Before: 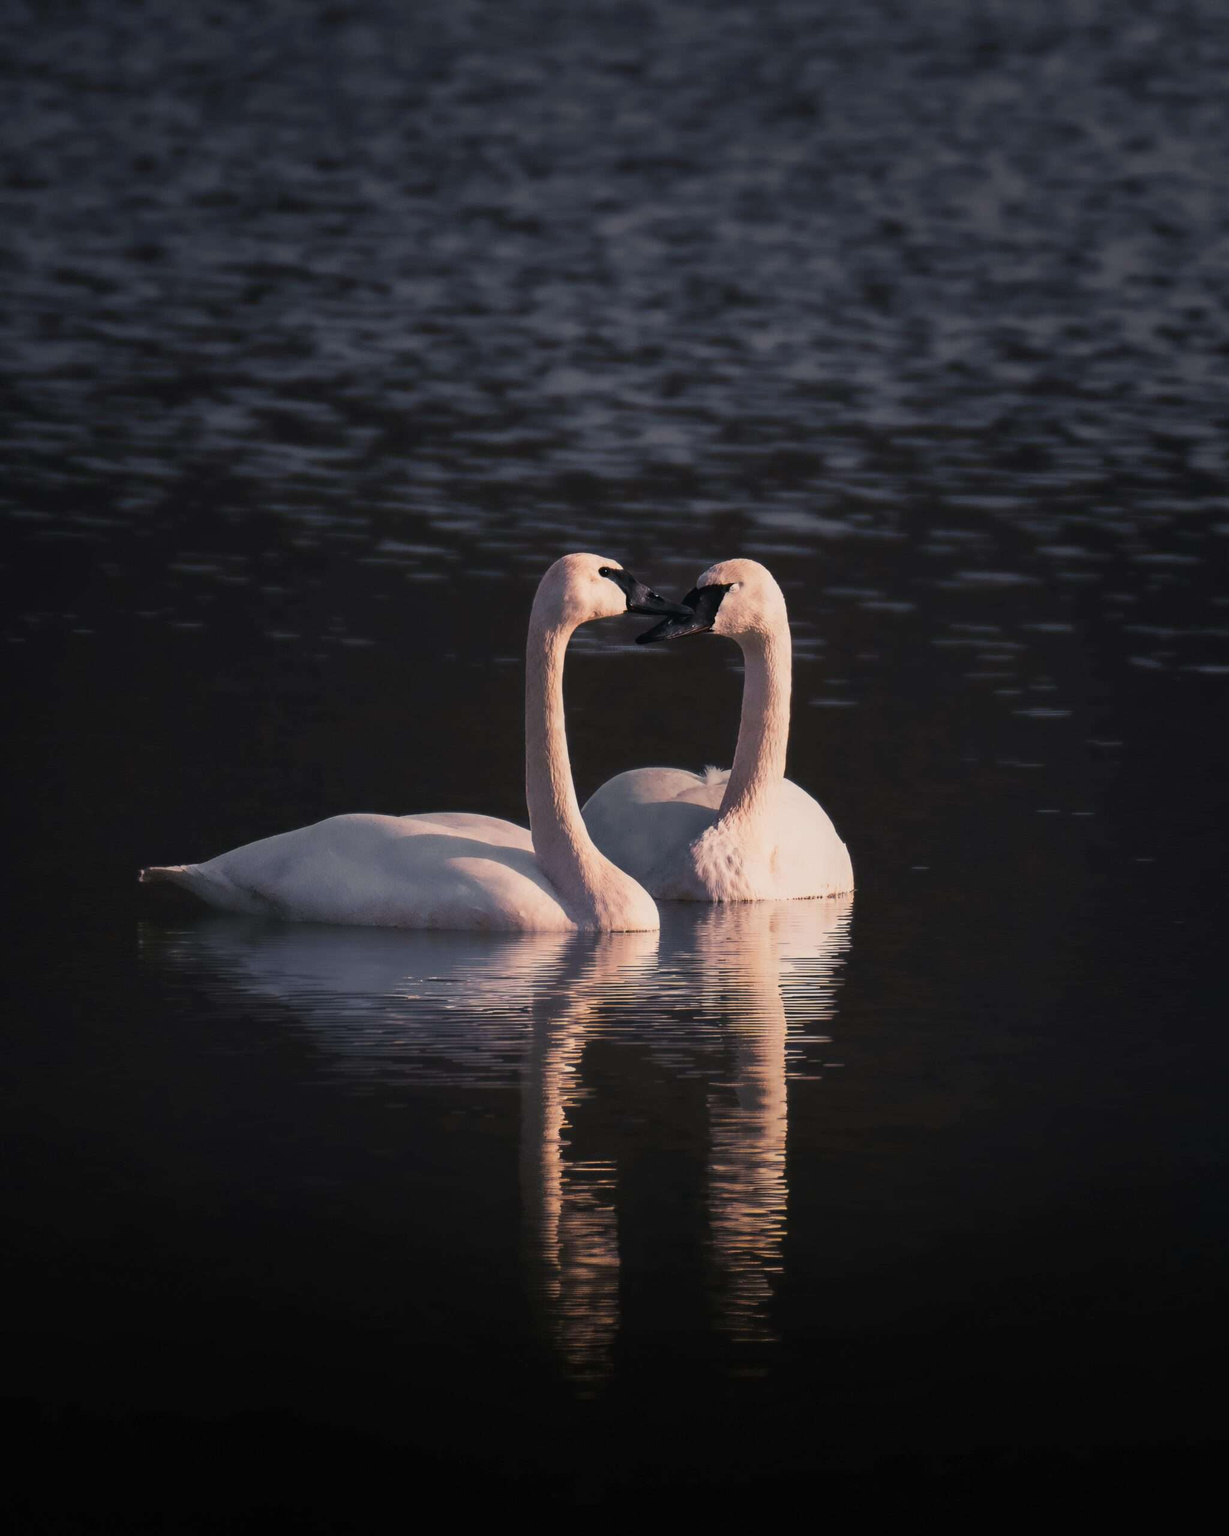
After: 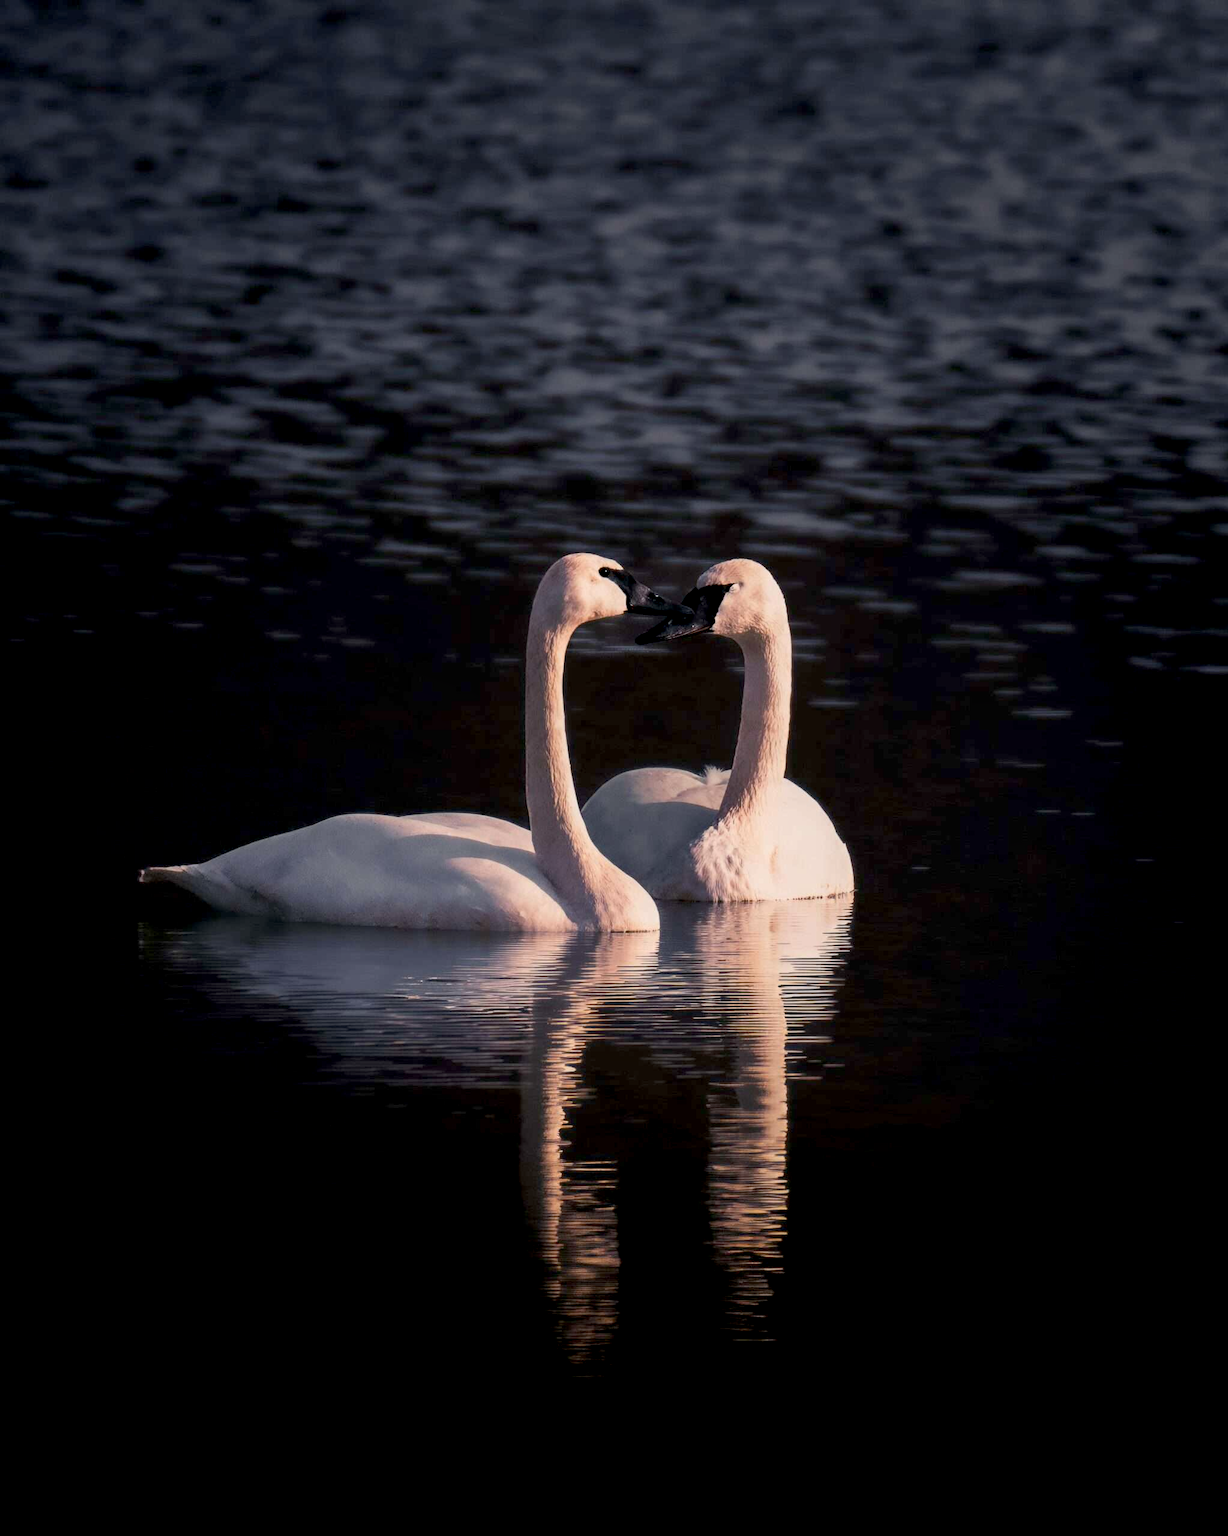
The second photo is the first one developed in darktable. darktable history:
exposure: black level correction 0.009, exposure 0.113 EV, compensate highlight preservation false
local contrast: highlights 100%, shadows 97%, detail 119%, midtone range 0.2
